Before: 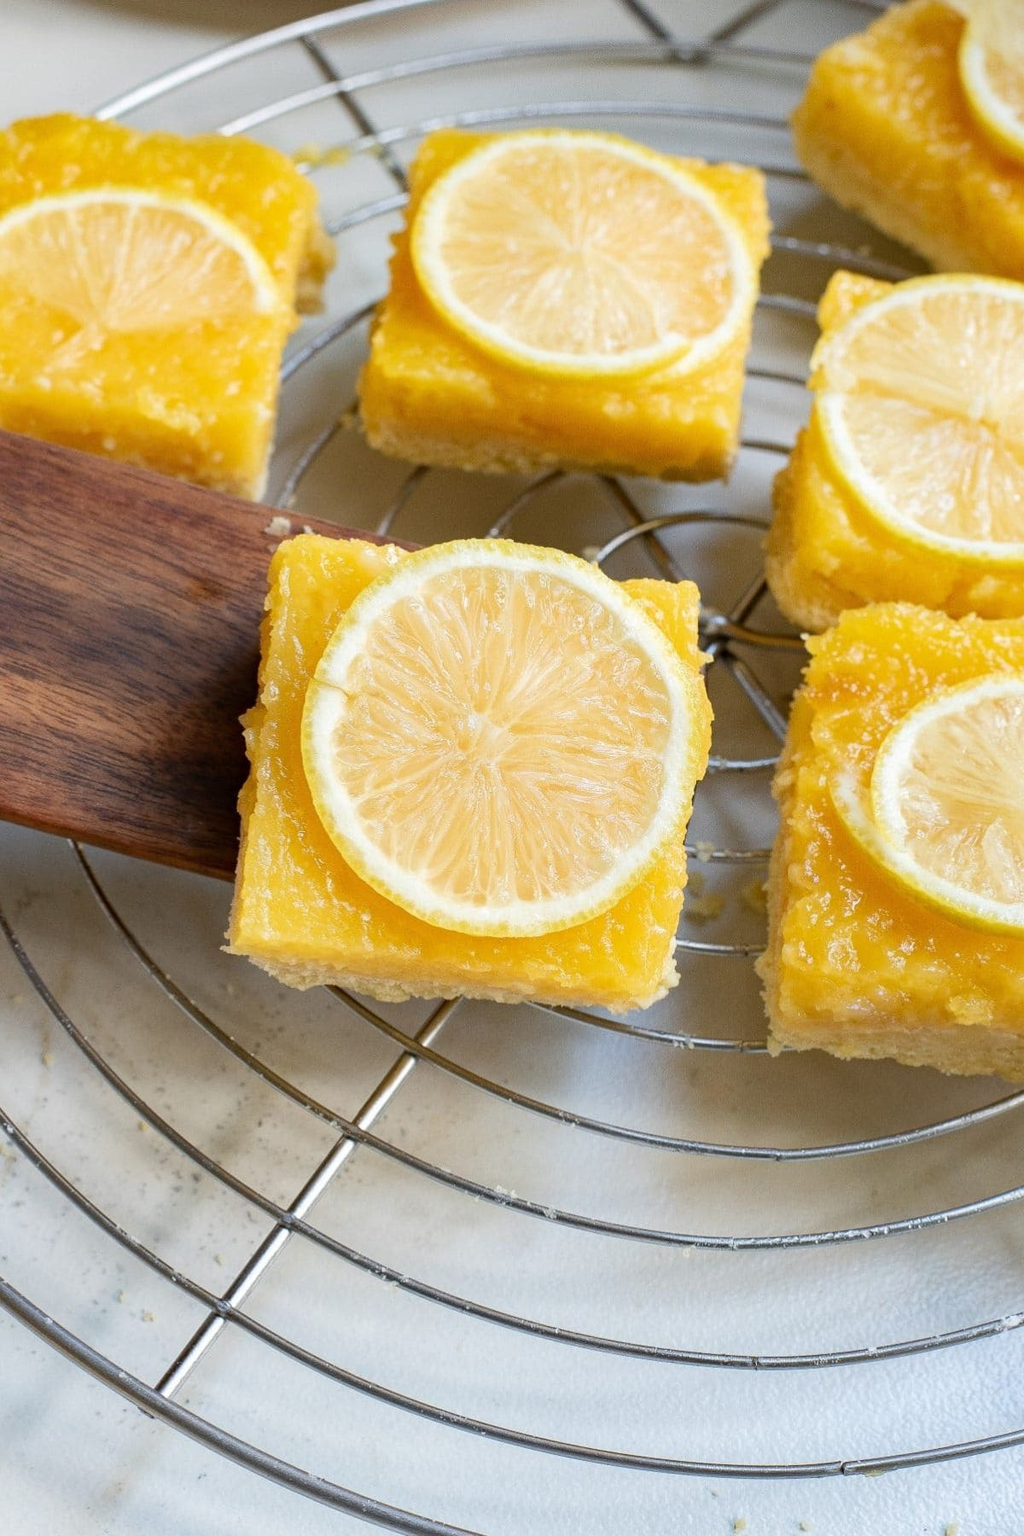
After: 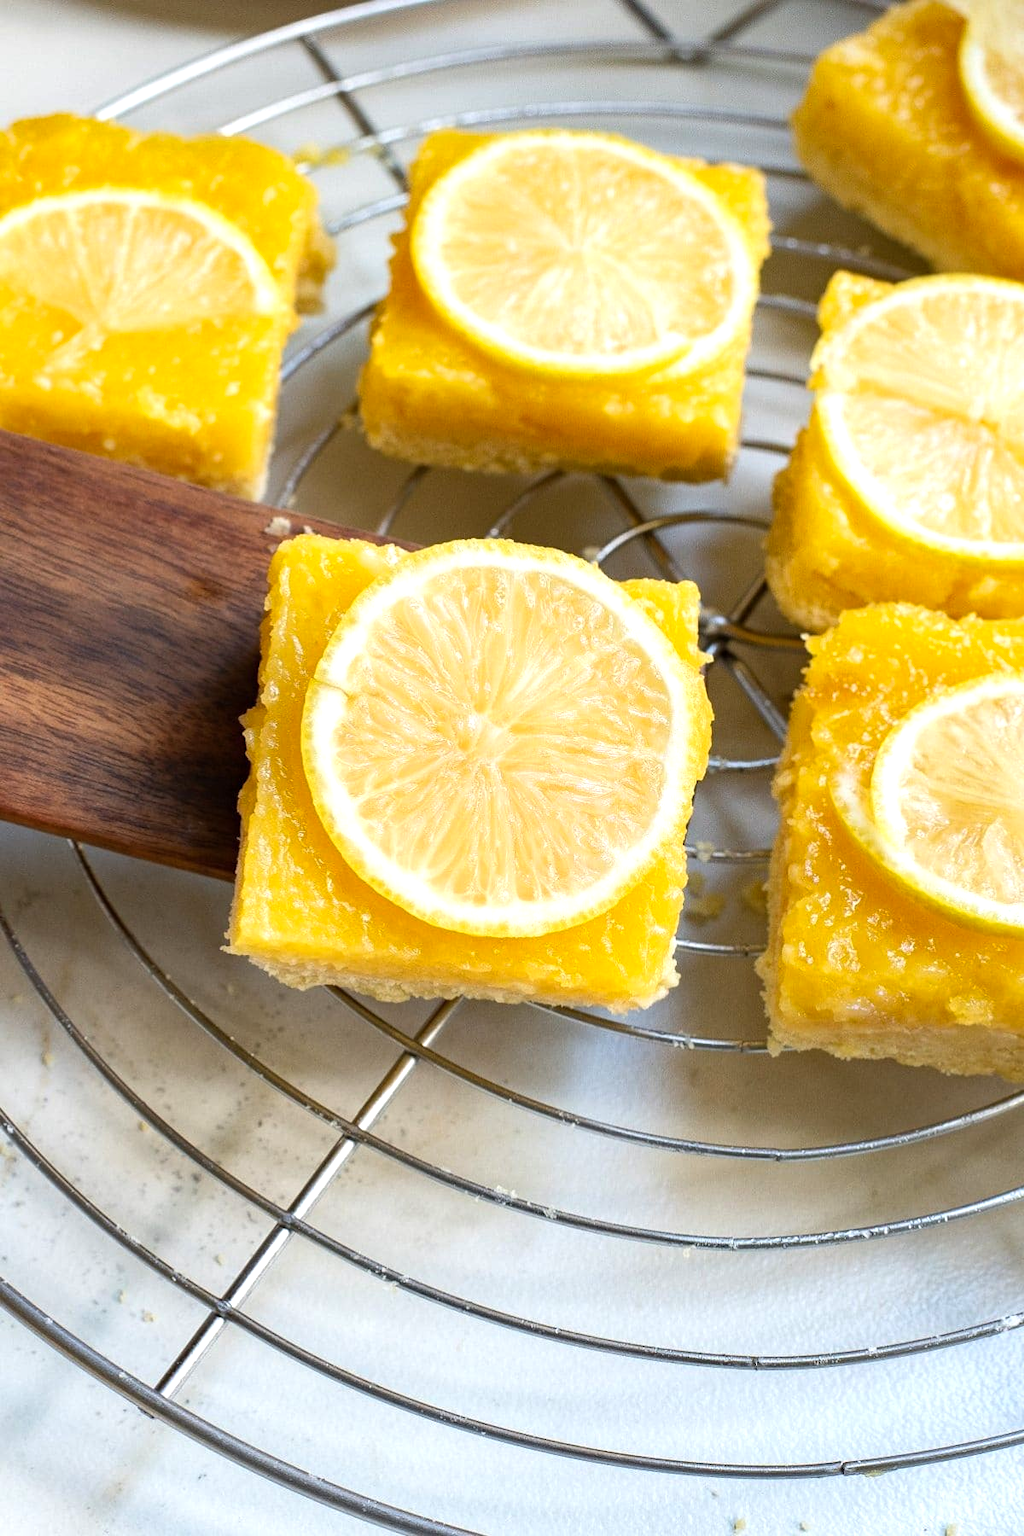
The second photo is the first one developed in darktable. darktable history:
color balance rgb: perceptual saturation grading › global saturation 0.915%, perceptual brilliance grading › highlights 9.685%, perceptual brilliance grading › shadows -4.549%, global vibrance 20%
